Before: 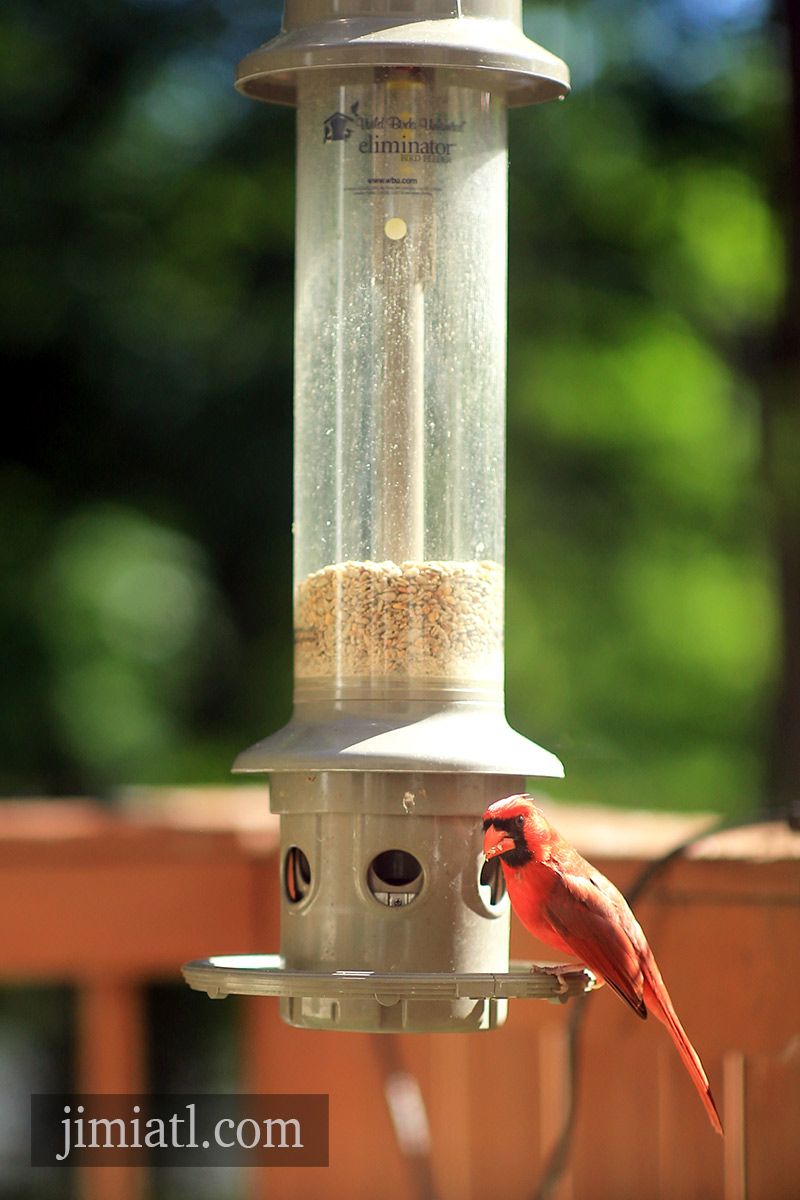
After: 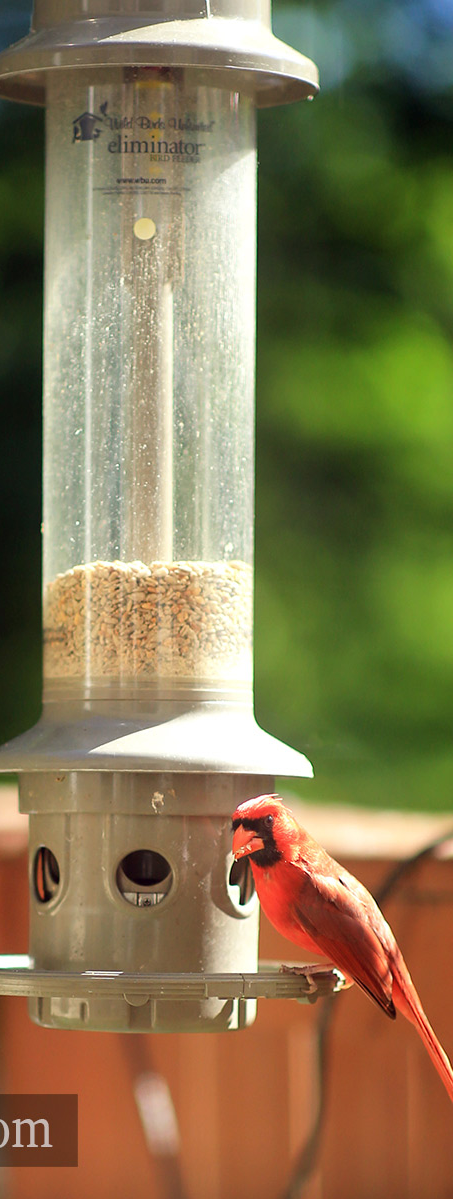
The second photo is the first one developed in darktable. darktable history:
white balance: emerald 1
crop: left 31.458%, top 0%, right 11.876%
